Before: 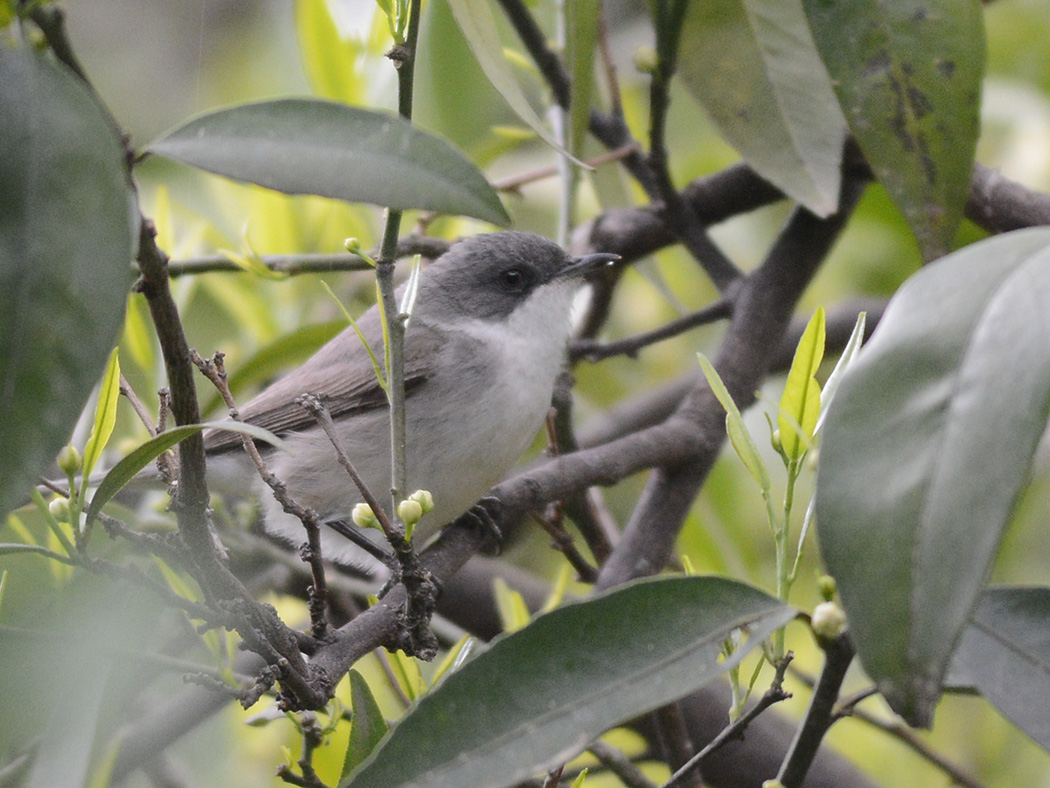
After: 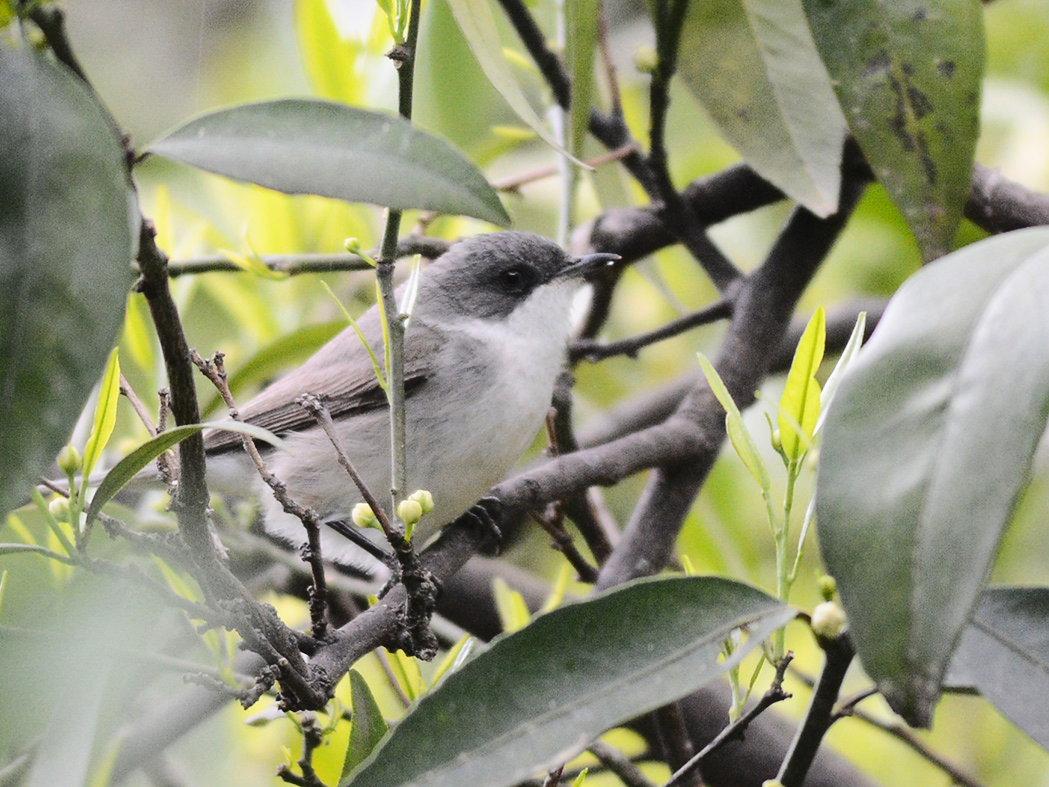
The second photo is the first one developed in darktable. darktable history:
crop: left 0.003%
base curve: curves: ch0 [(0, 0) (0.036, 0.025) (0.121, 0.166) (0.206, 0.329) (0.605, 0.79) (1, 1)]
contrast brightness saturation: contrast -0.011, brightness -0.012, saturation 0.029
